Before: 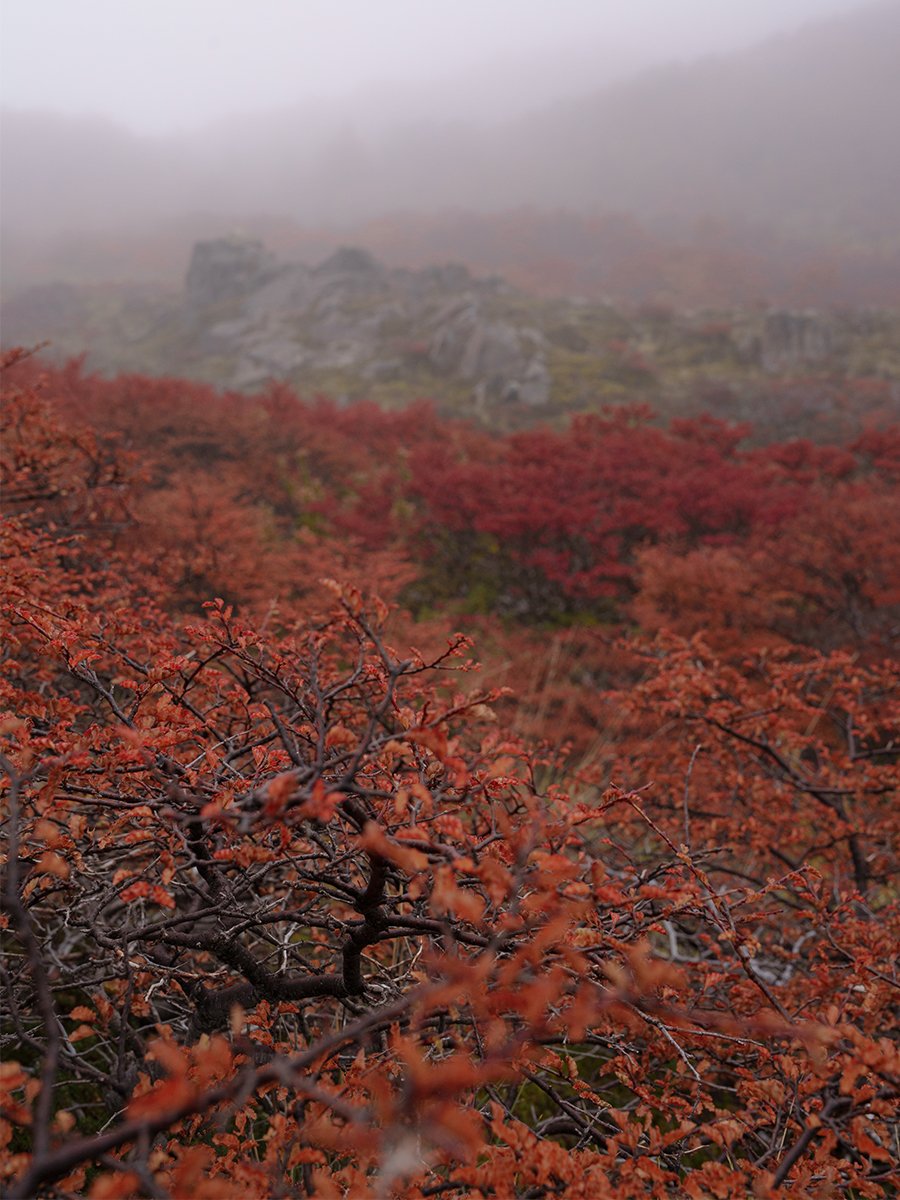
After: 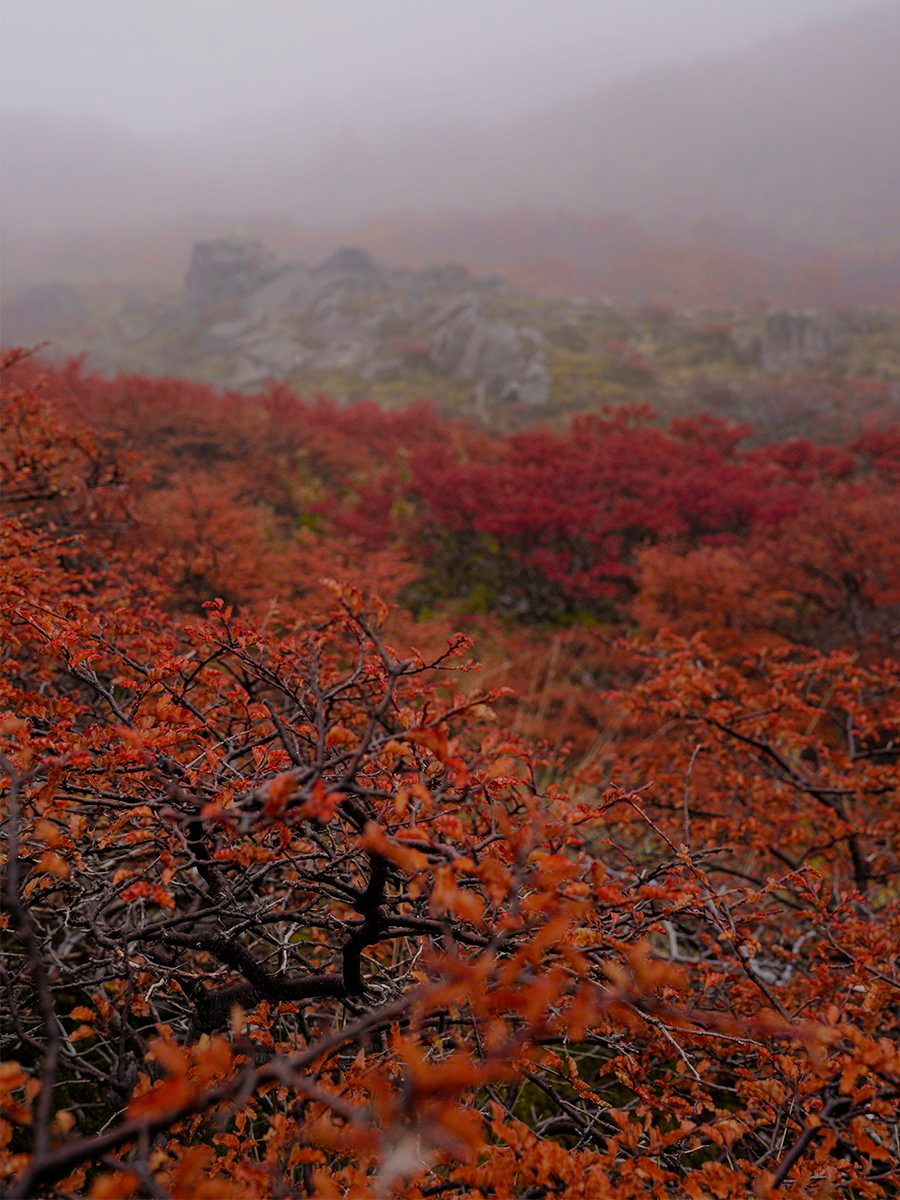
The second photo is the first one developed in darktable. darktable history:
filmic rgb: black relative exposure -7.65 EV, white relative exposure 4.56 EV, hardness 3.61
color balance rgb: perceptual saturation grading › global saturation 30%, global vibrance 10%
